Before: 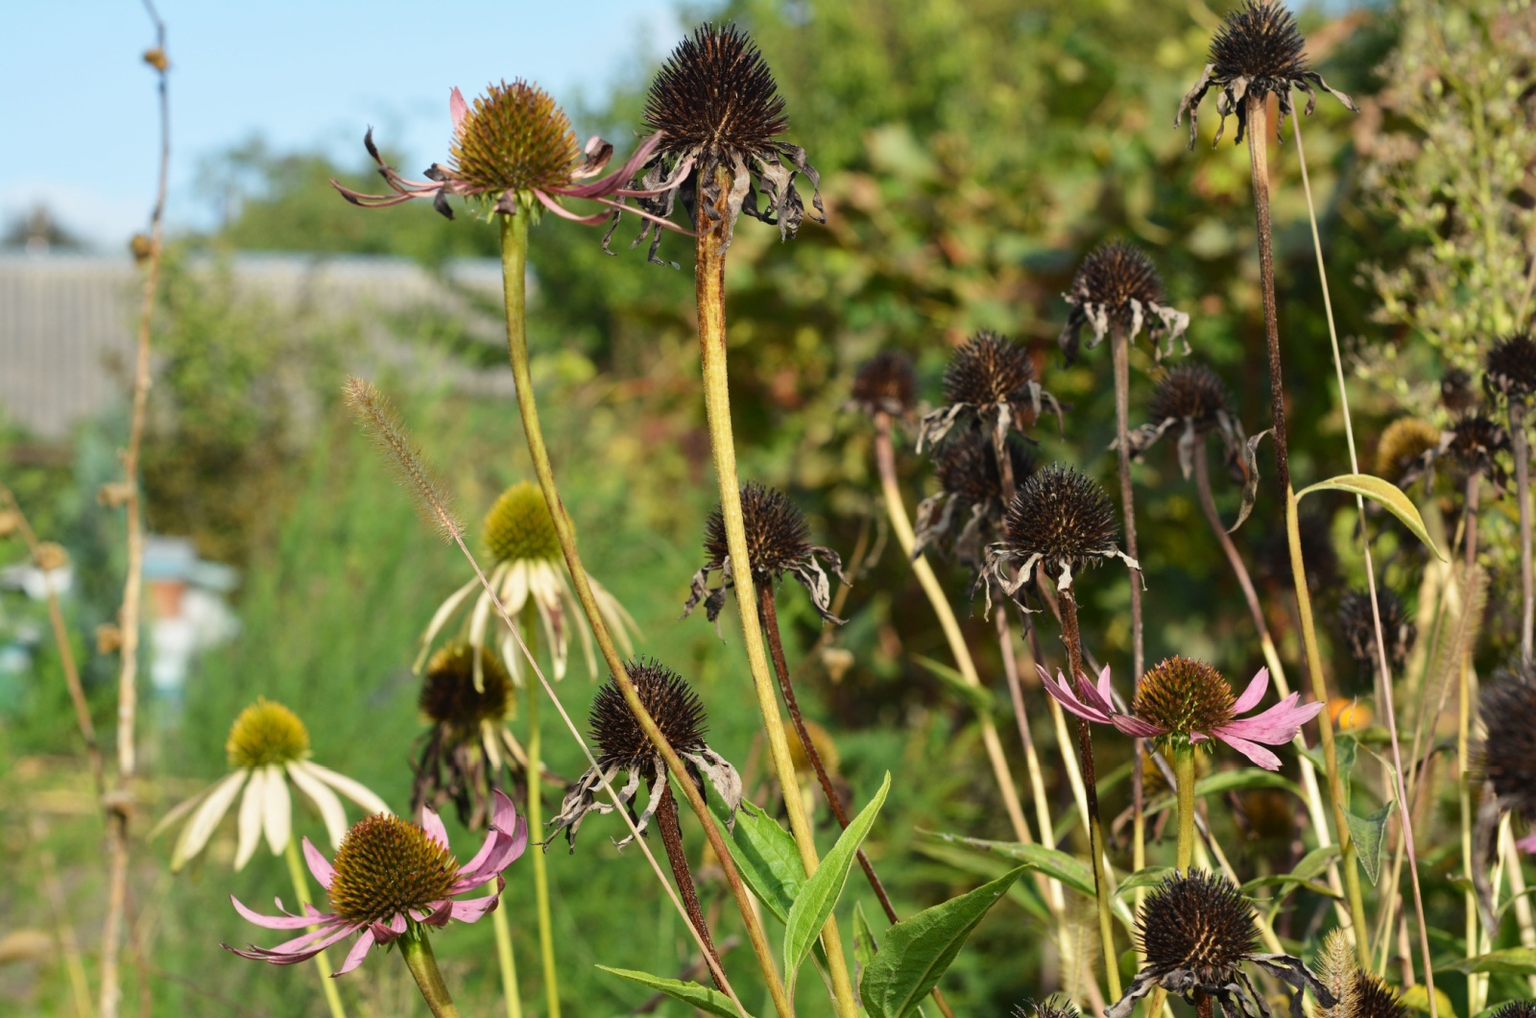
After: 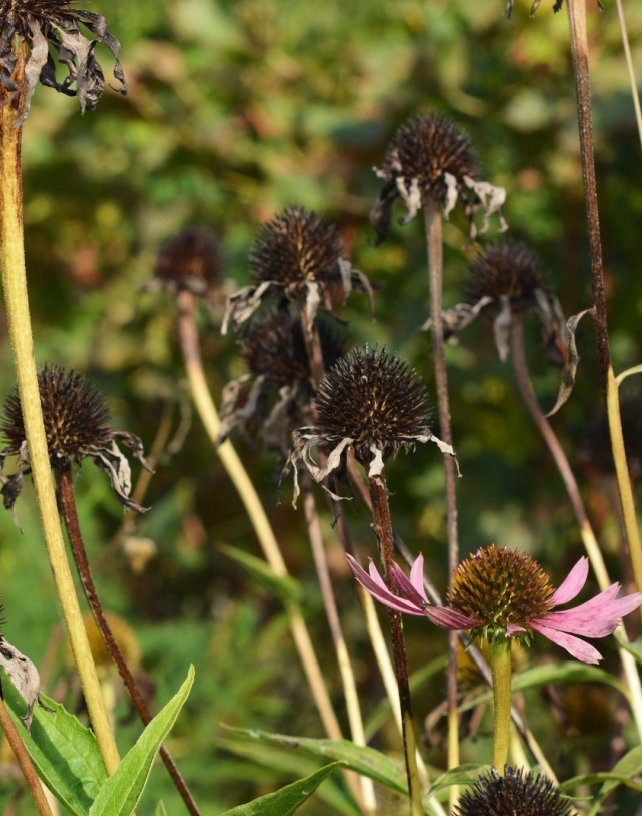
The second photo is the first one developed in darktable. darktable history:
crop: left 45.852%, top 13.101%, right 13.983%, bottom 9.868%
